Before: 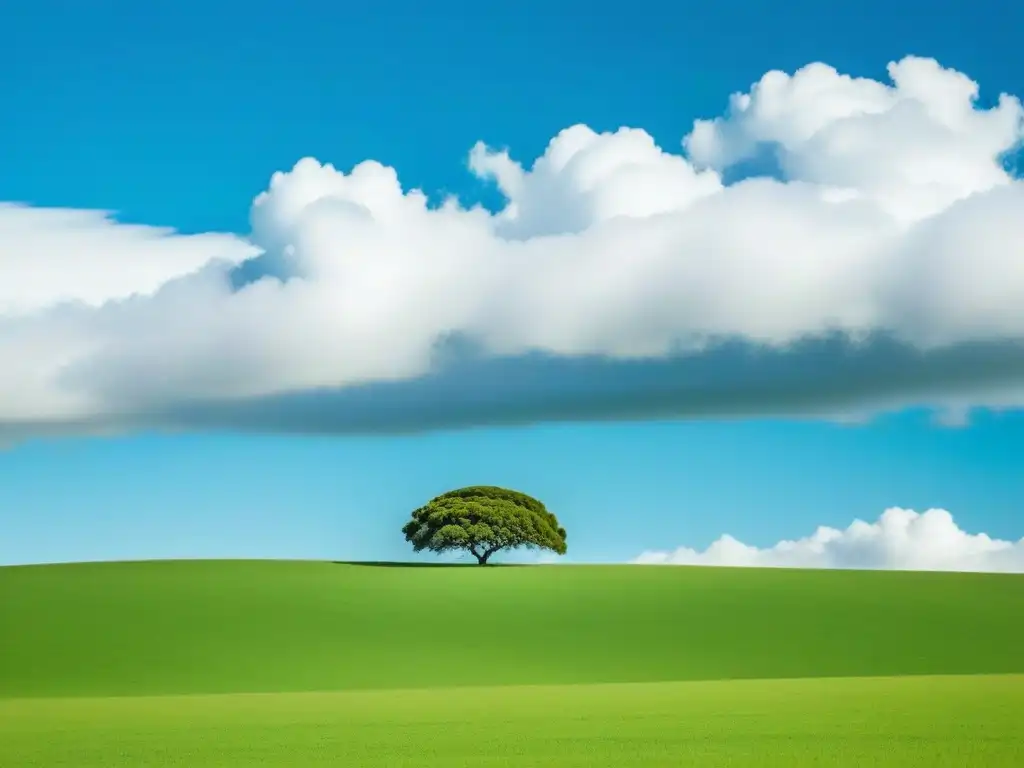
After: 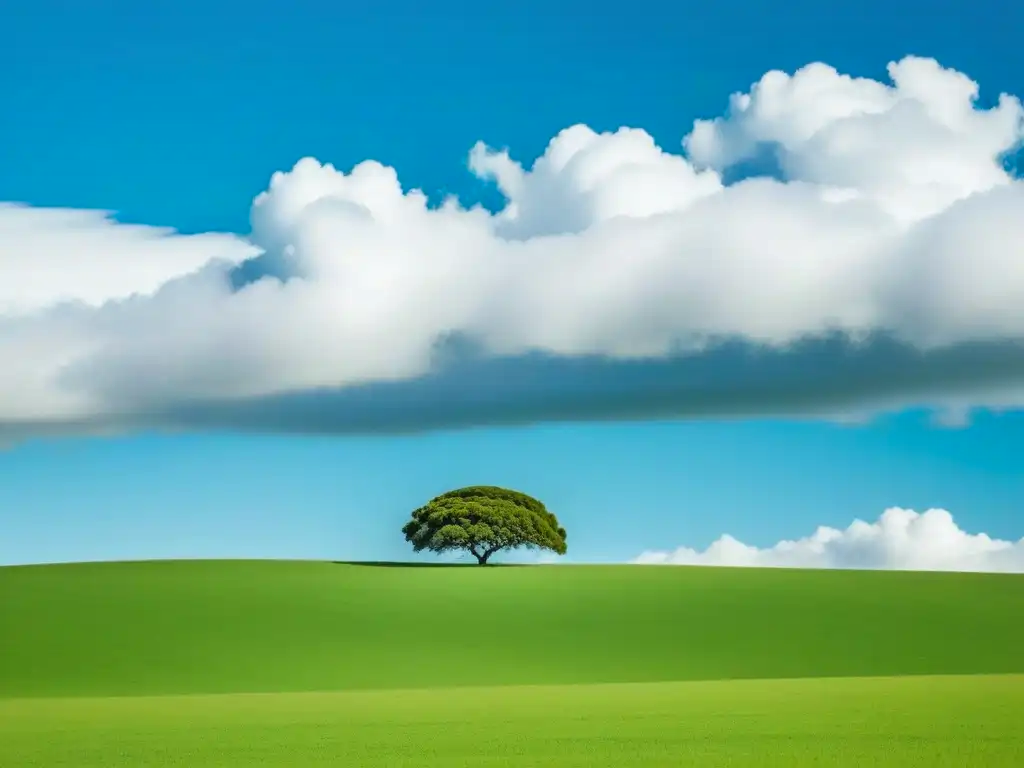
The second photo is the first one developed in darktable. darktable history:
shadows and highlights: shadows 35.7, highlights -35.2, soften with gaussian
